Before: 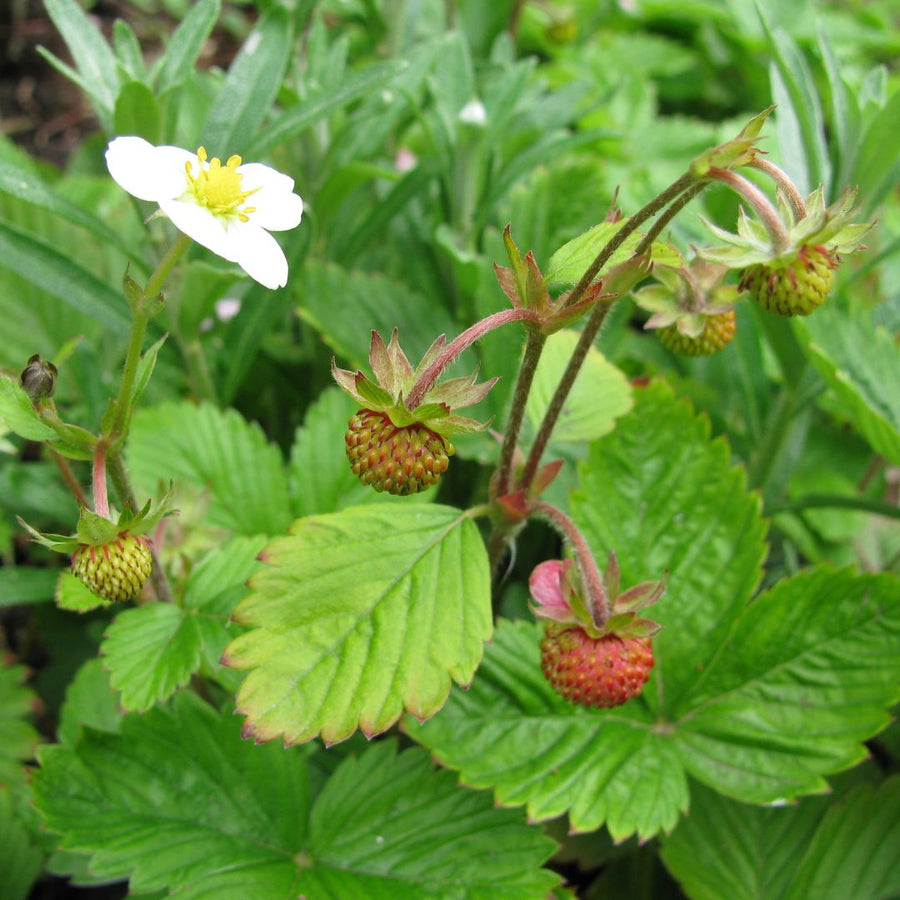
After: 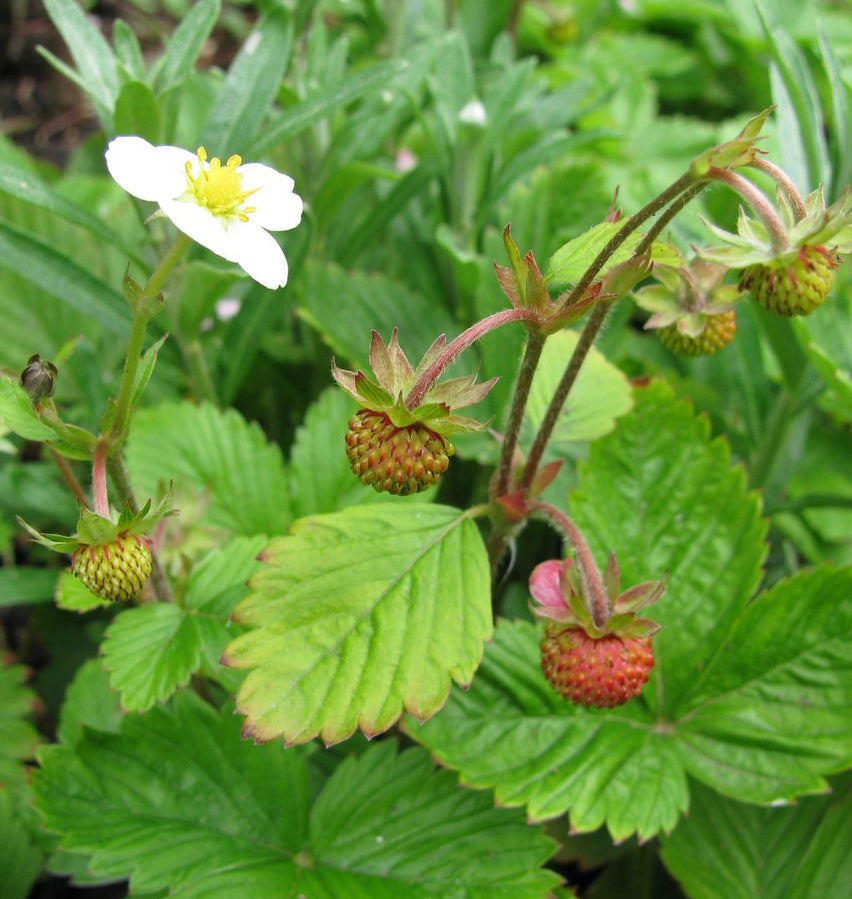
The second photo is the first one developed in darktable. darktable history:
crop and rotate: left 0%, right 5.282%
